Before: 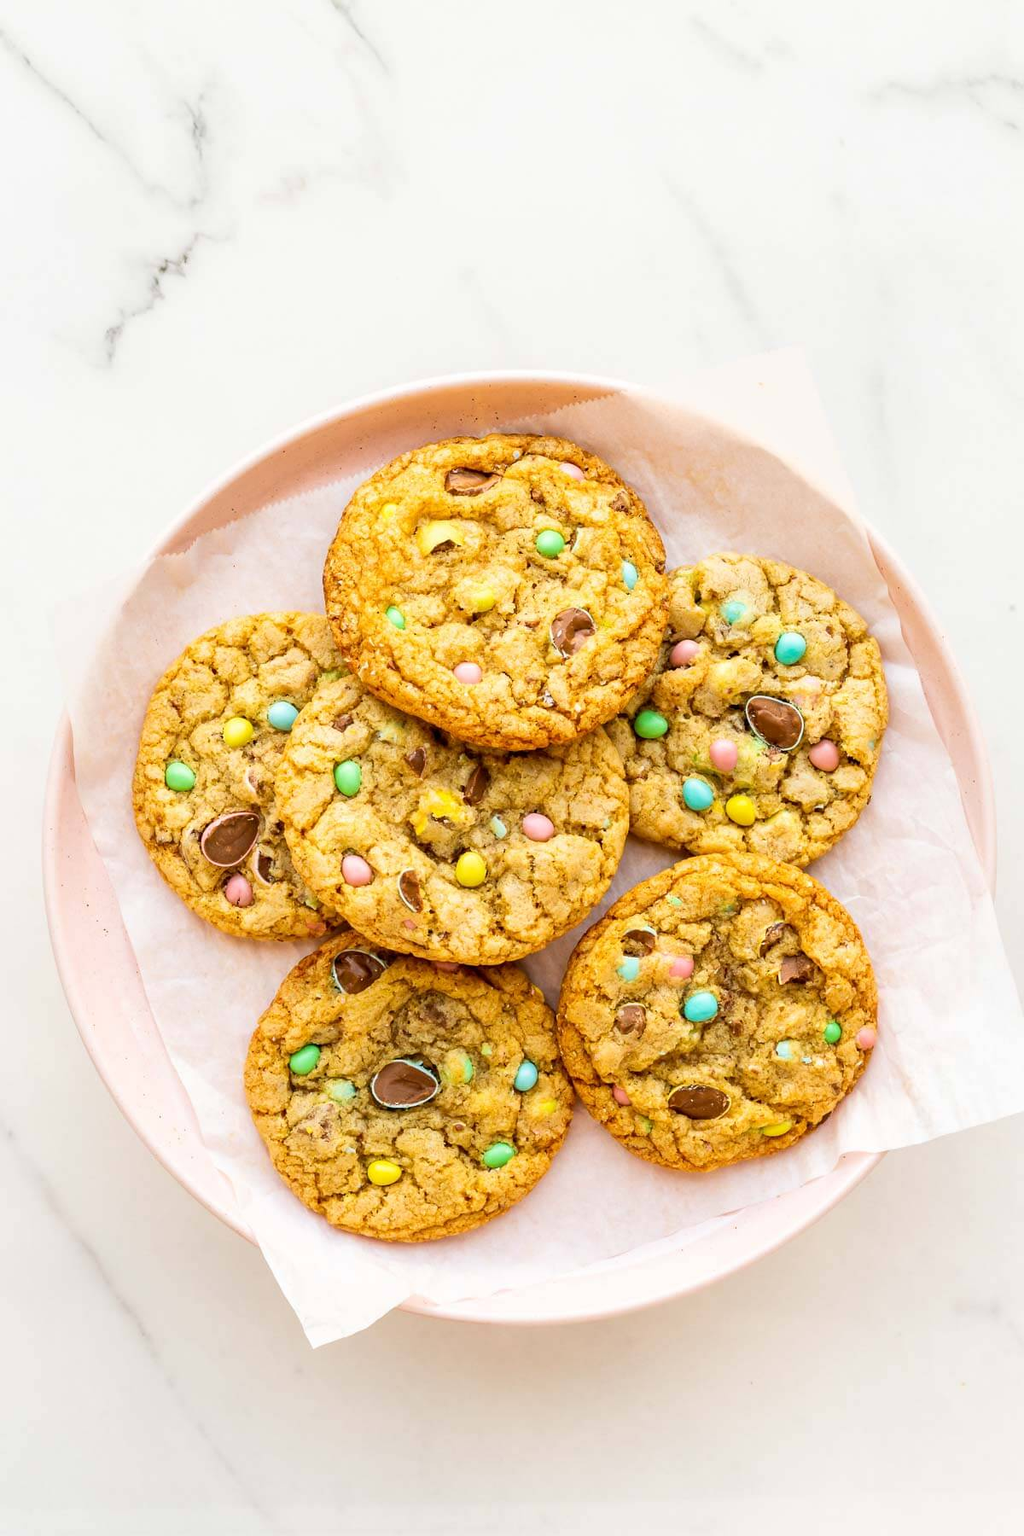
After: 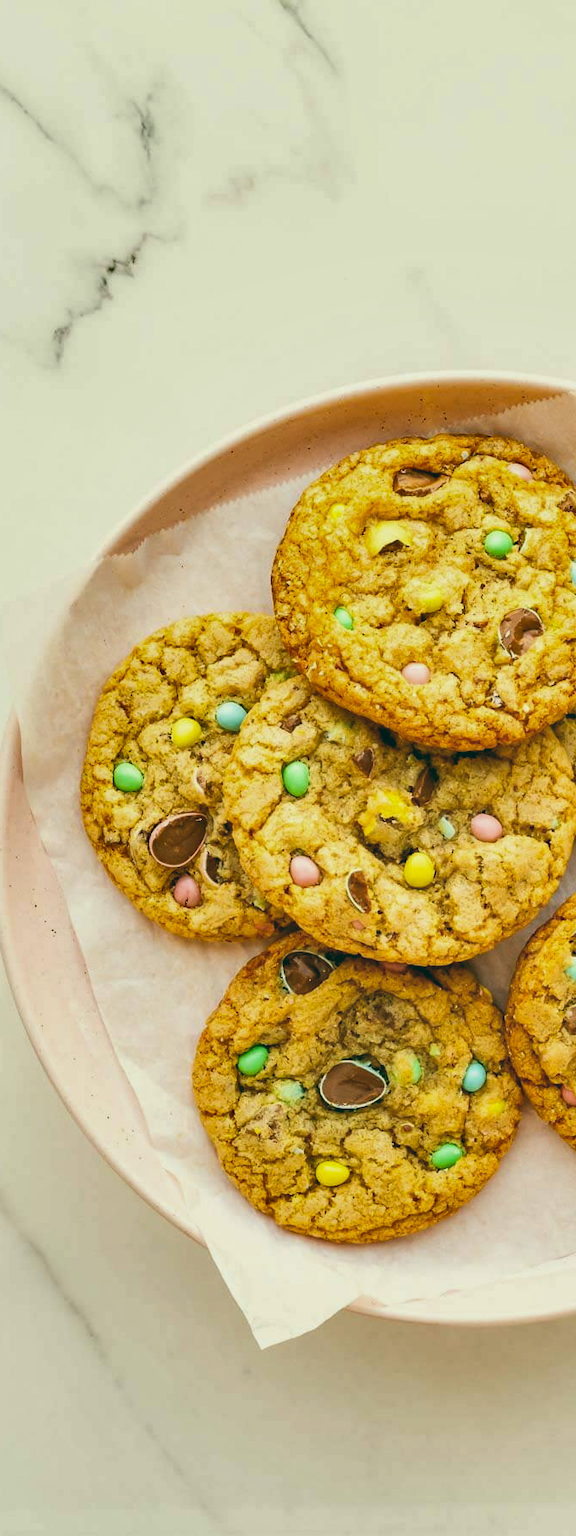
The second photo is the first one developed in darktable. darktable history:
color balance: lift [1.005, 0.99, 1.007, 1.01], gamma [1, 1.034, 1.032, 0.966], gain [0.873, 1.055, 1.067, 0.933]
shadows and highlights: soften with gaussian
crop: left 5.114%, right 38.589%
